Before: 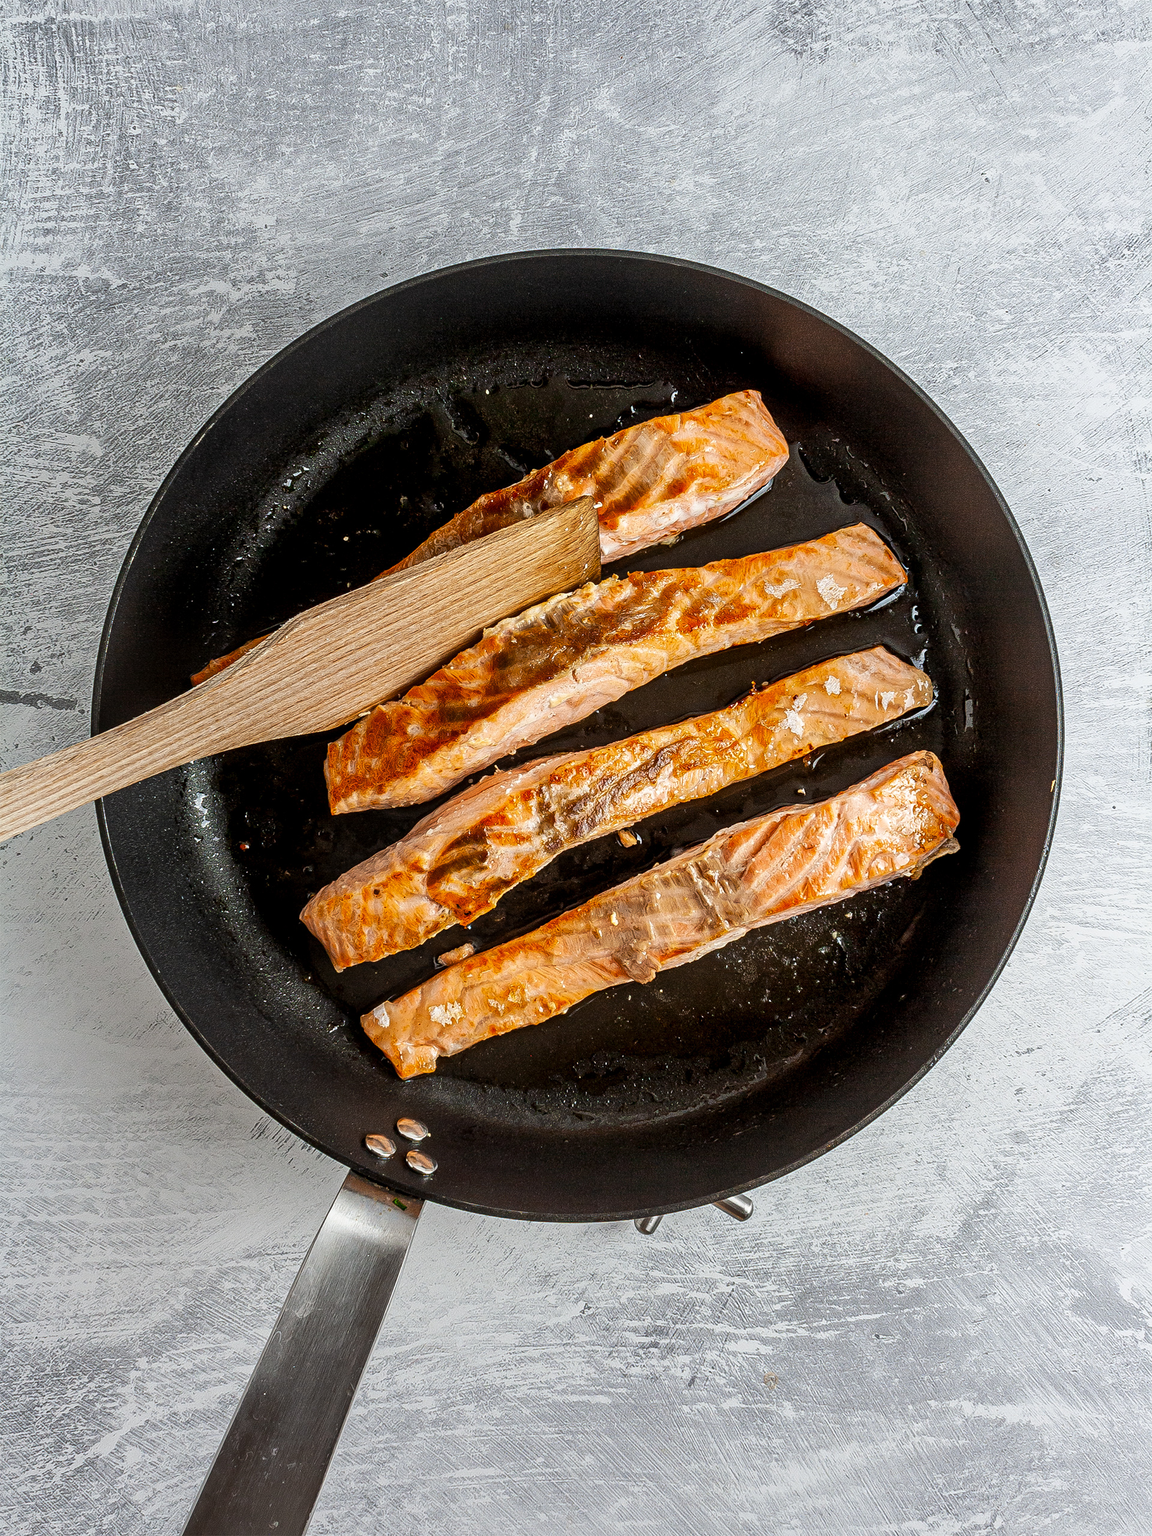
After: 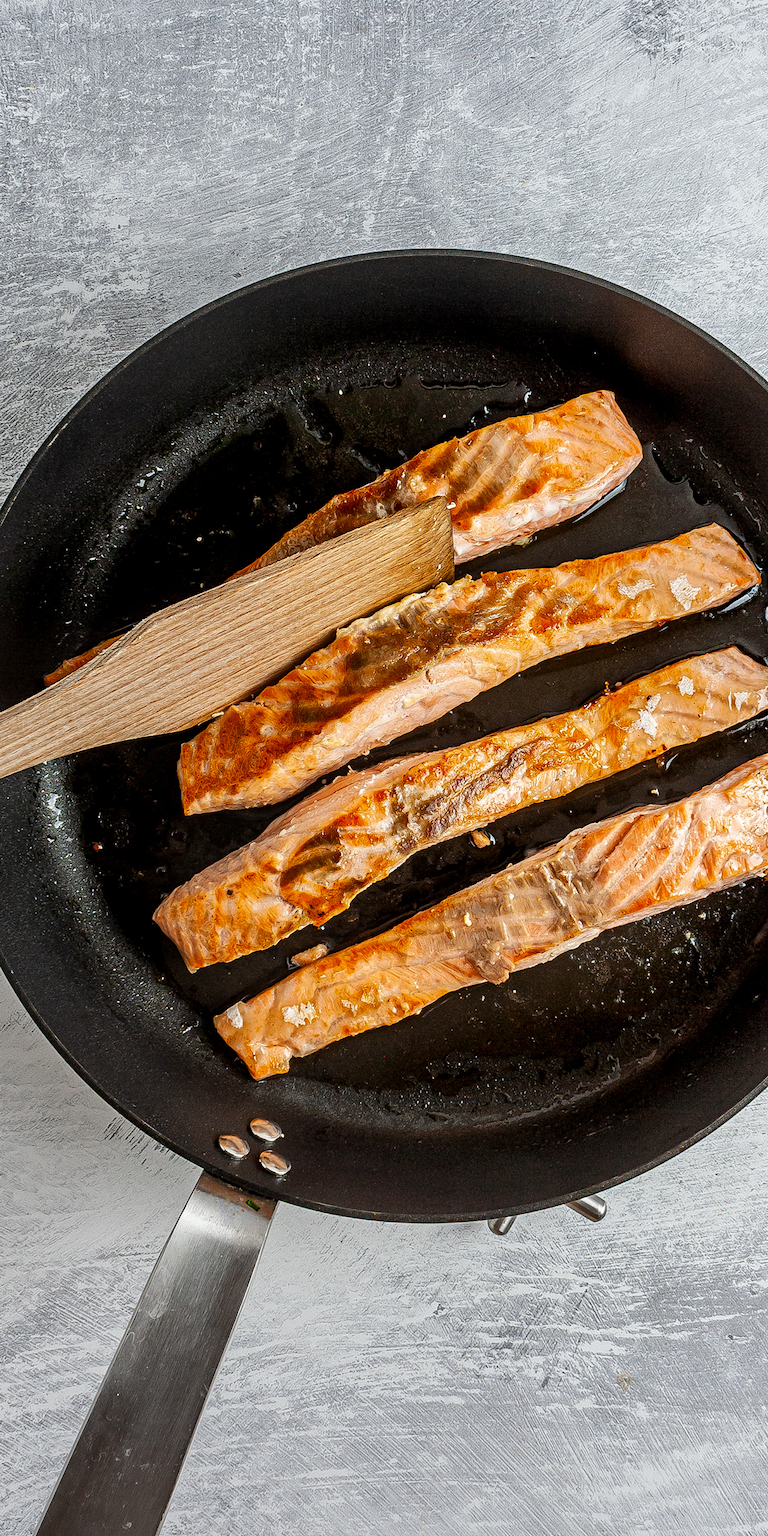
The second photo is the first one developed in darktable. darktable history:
crop and rotate: left 12.789%, right 20.537%
